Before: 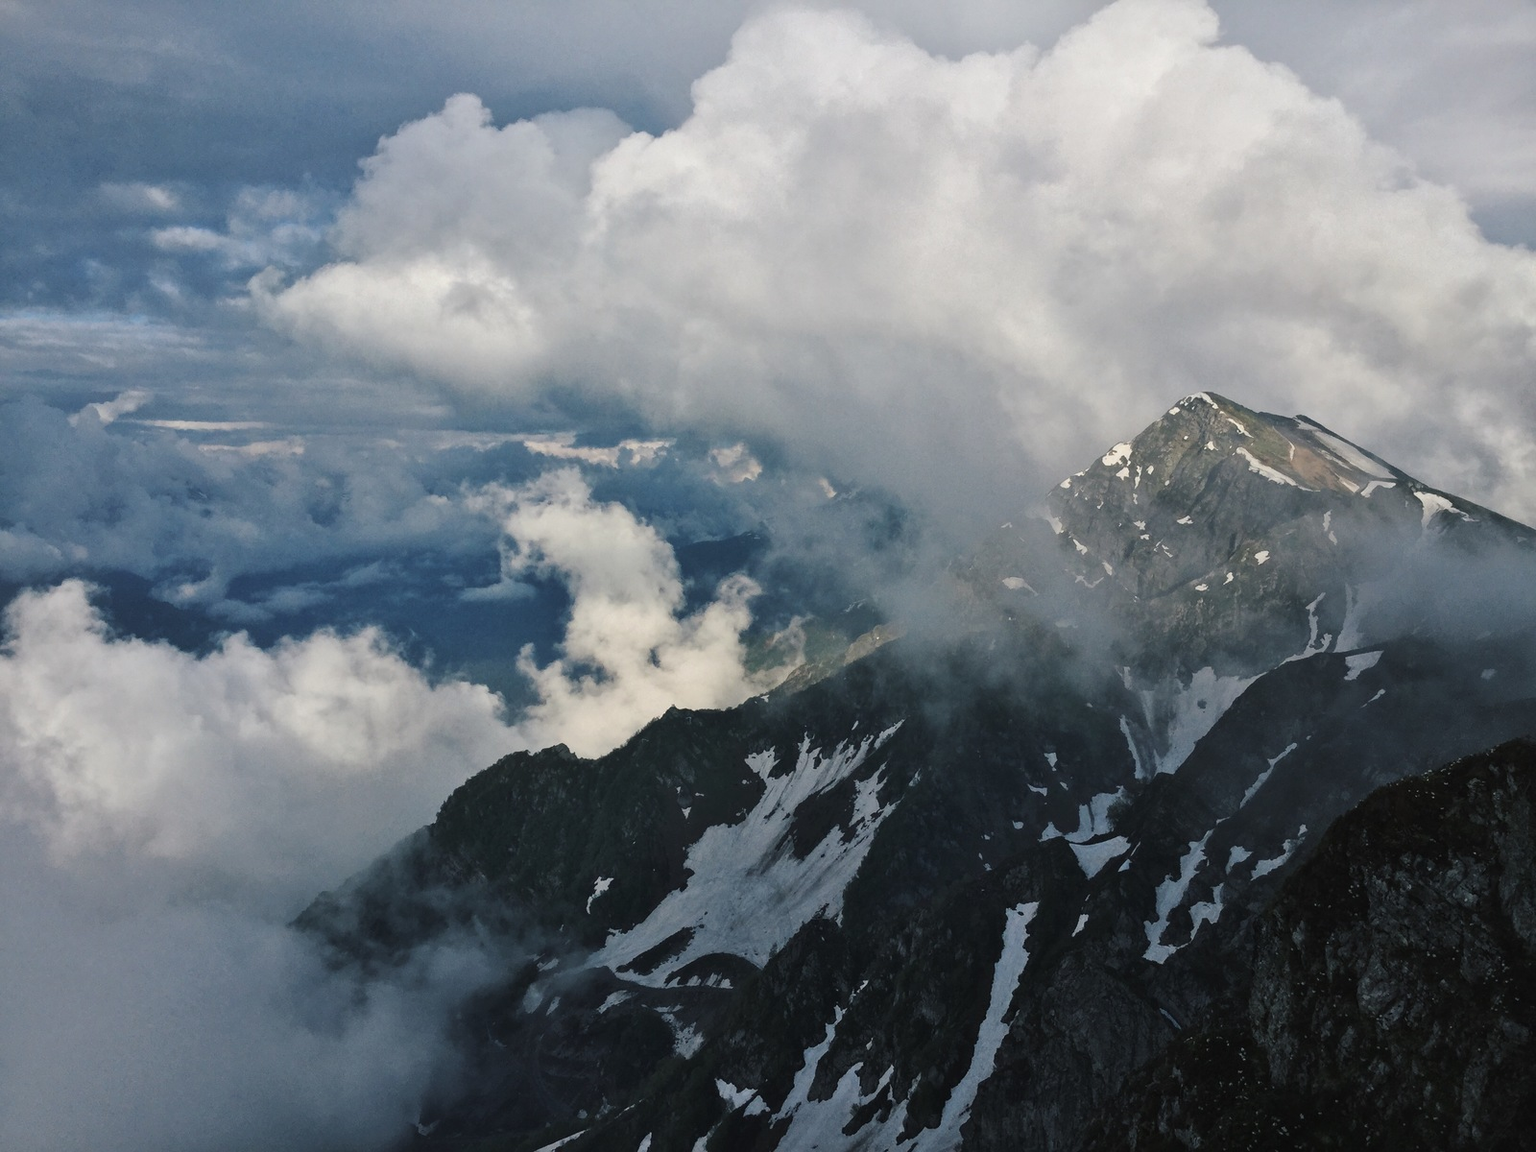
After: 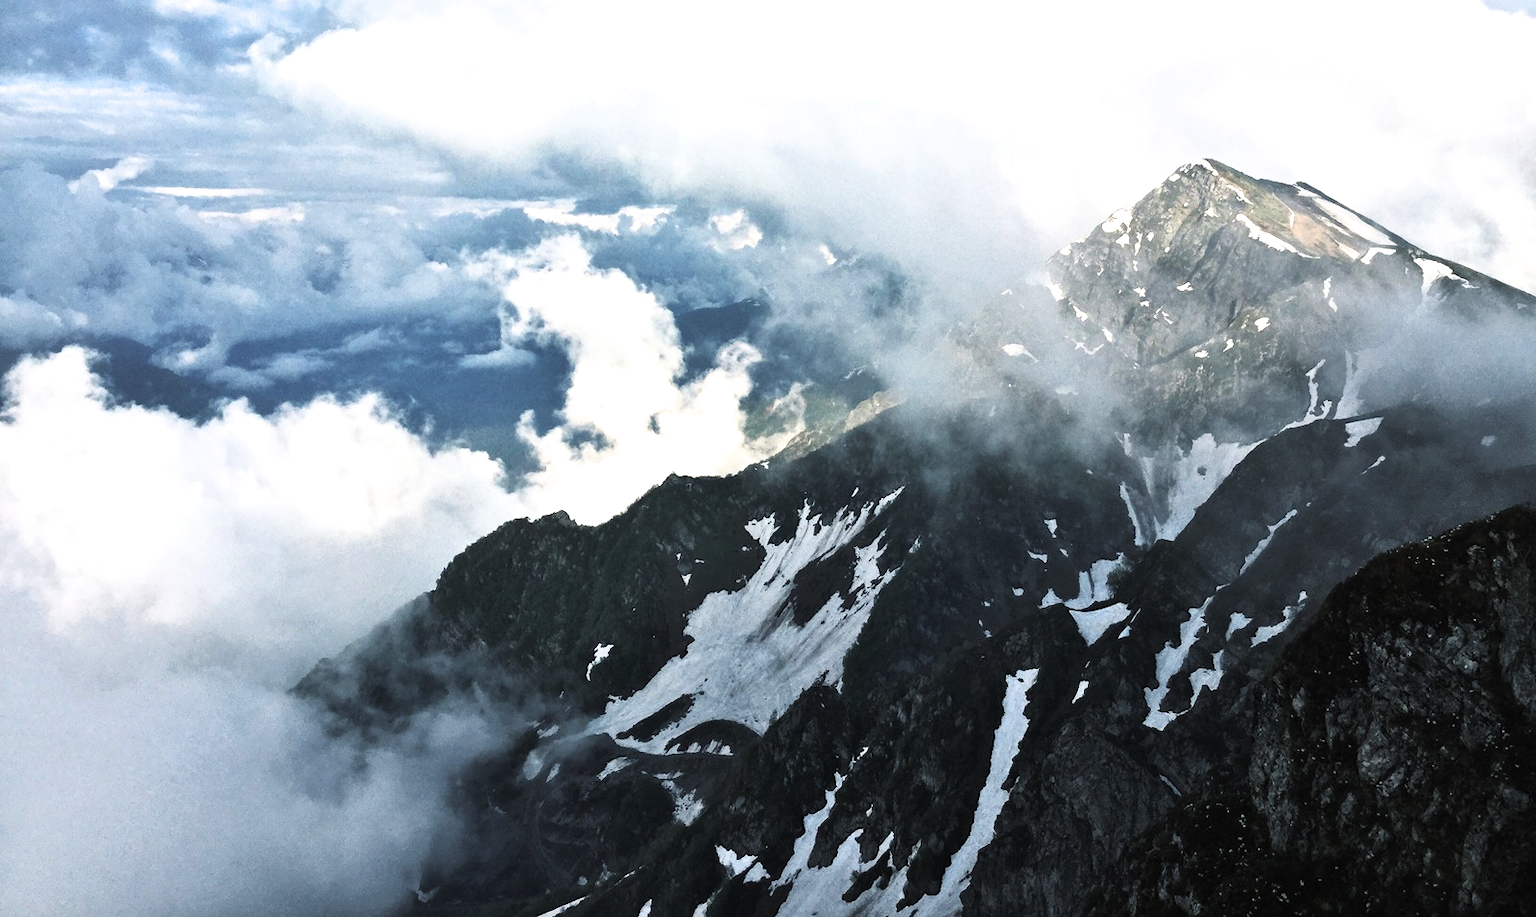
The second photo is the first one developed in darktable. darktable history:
filmic rgb: black relative exposure -7.96 EV, white relative exposure 2.37 EV, hardness 6.64
contrast brightness saturation: saturation -0.058
crop and rotate: top 20.301%
exposure: black level correction 0, exposure 1.199 EV, compensate exposure bias true, compensate highlight preservation false
